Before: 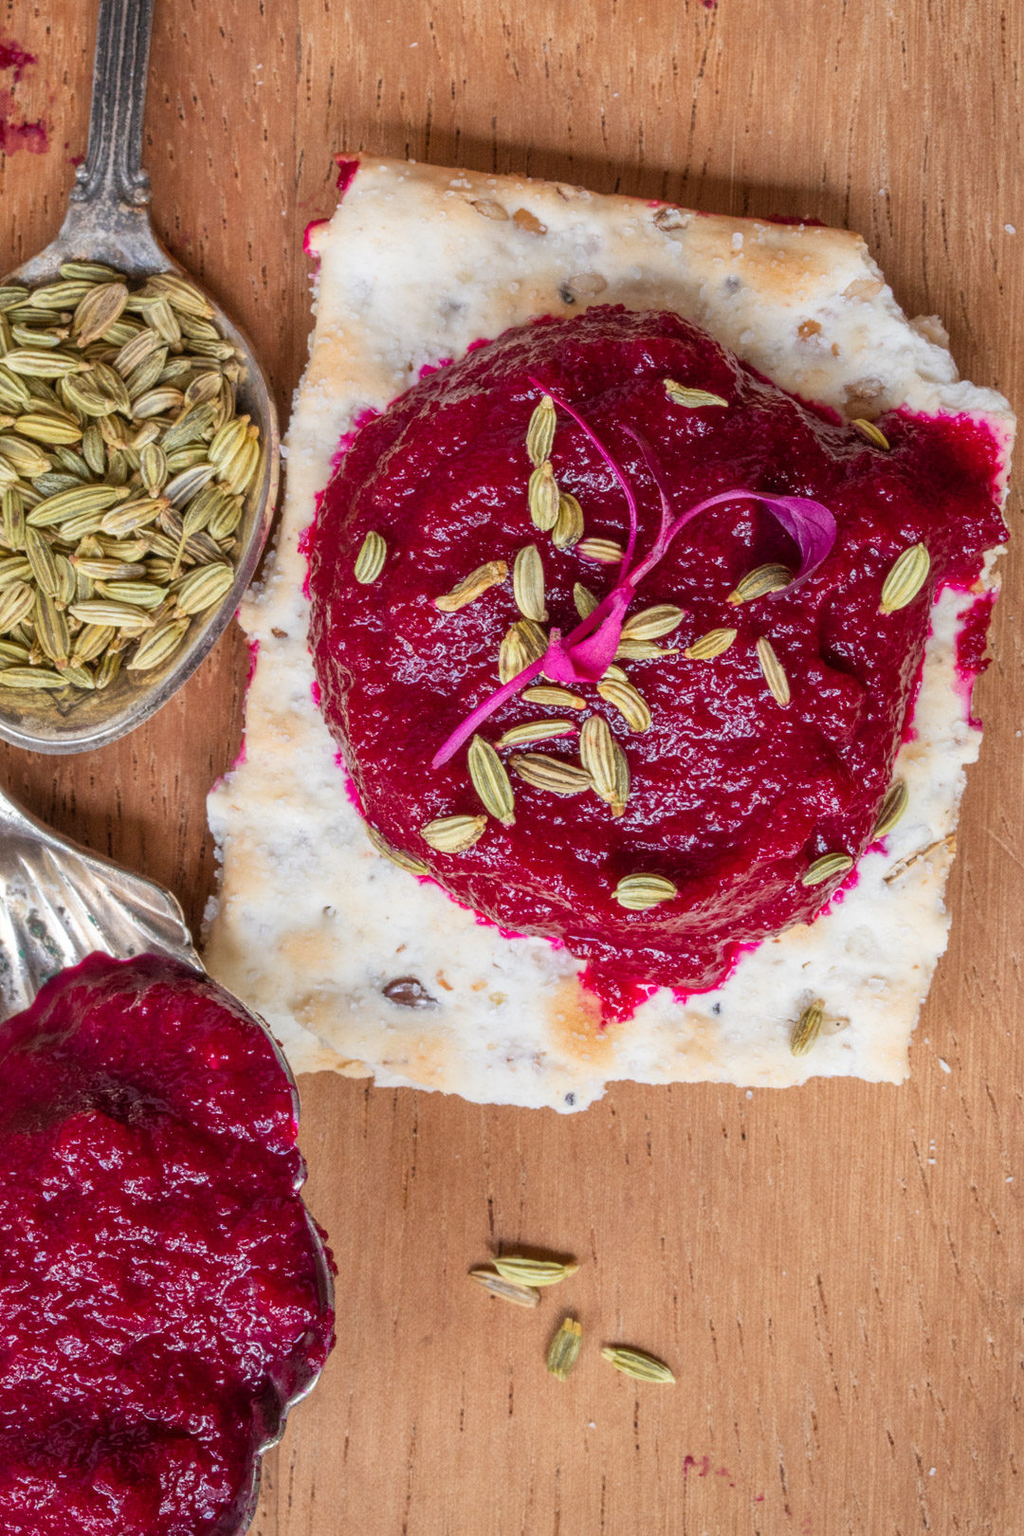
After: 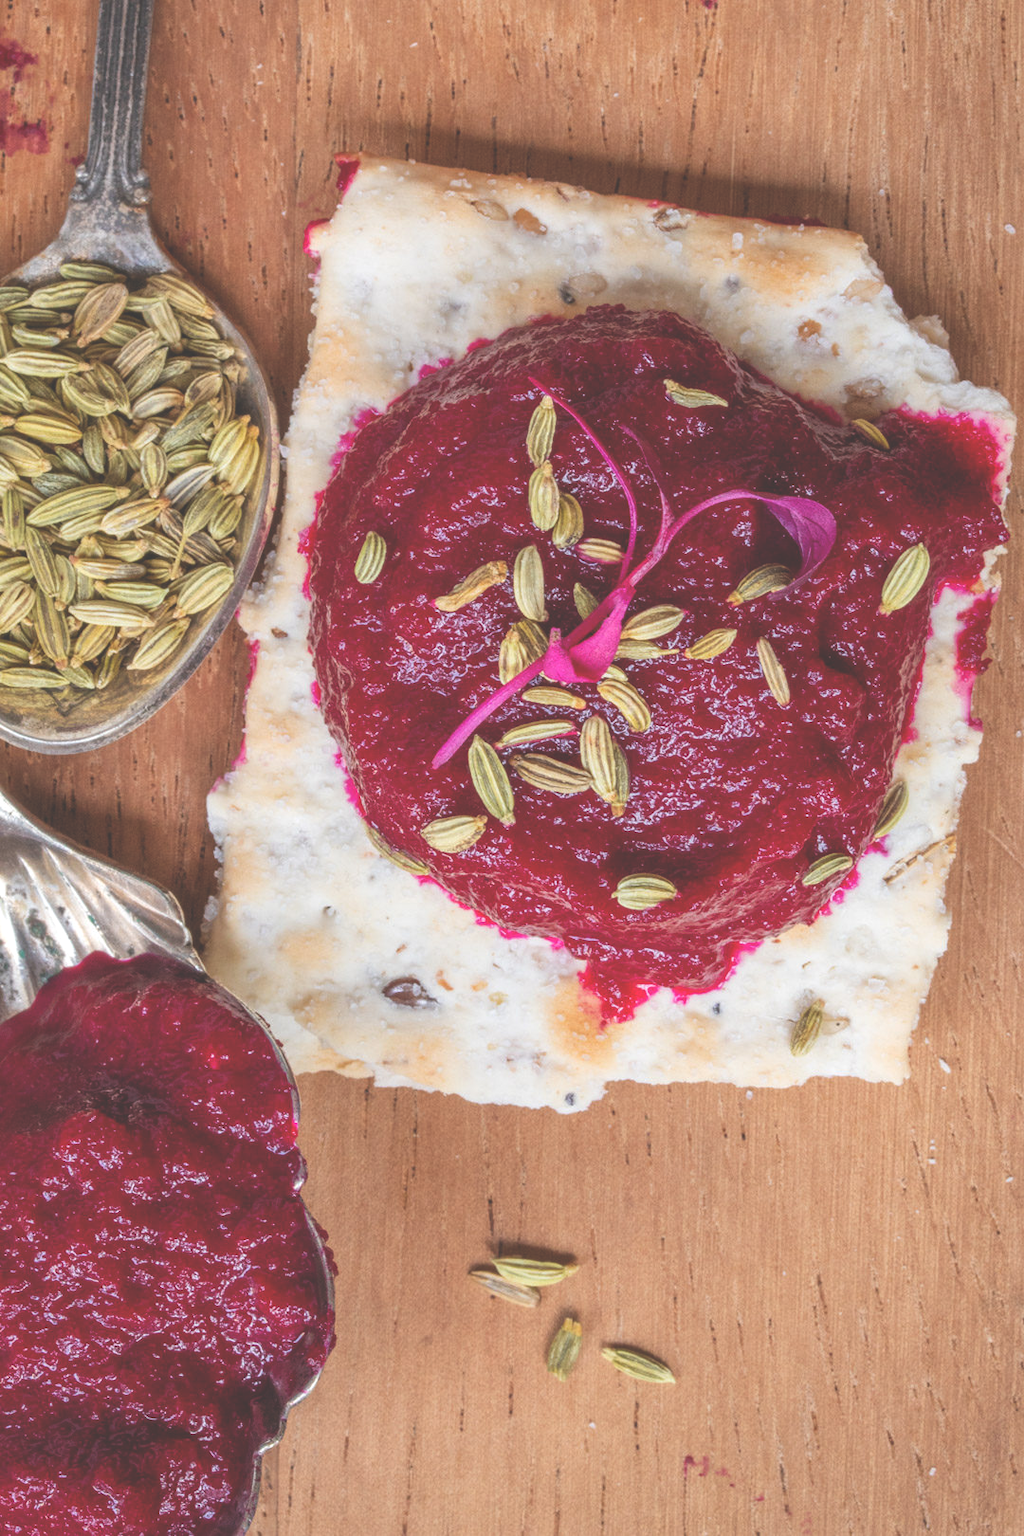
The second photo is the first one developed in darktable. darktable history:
exposure: black level correction -0.041, exposure 0.064 EV, compensate highlight preservation false
